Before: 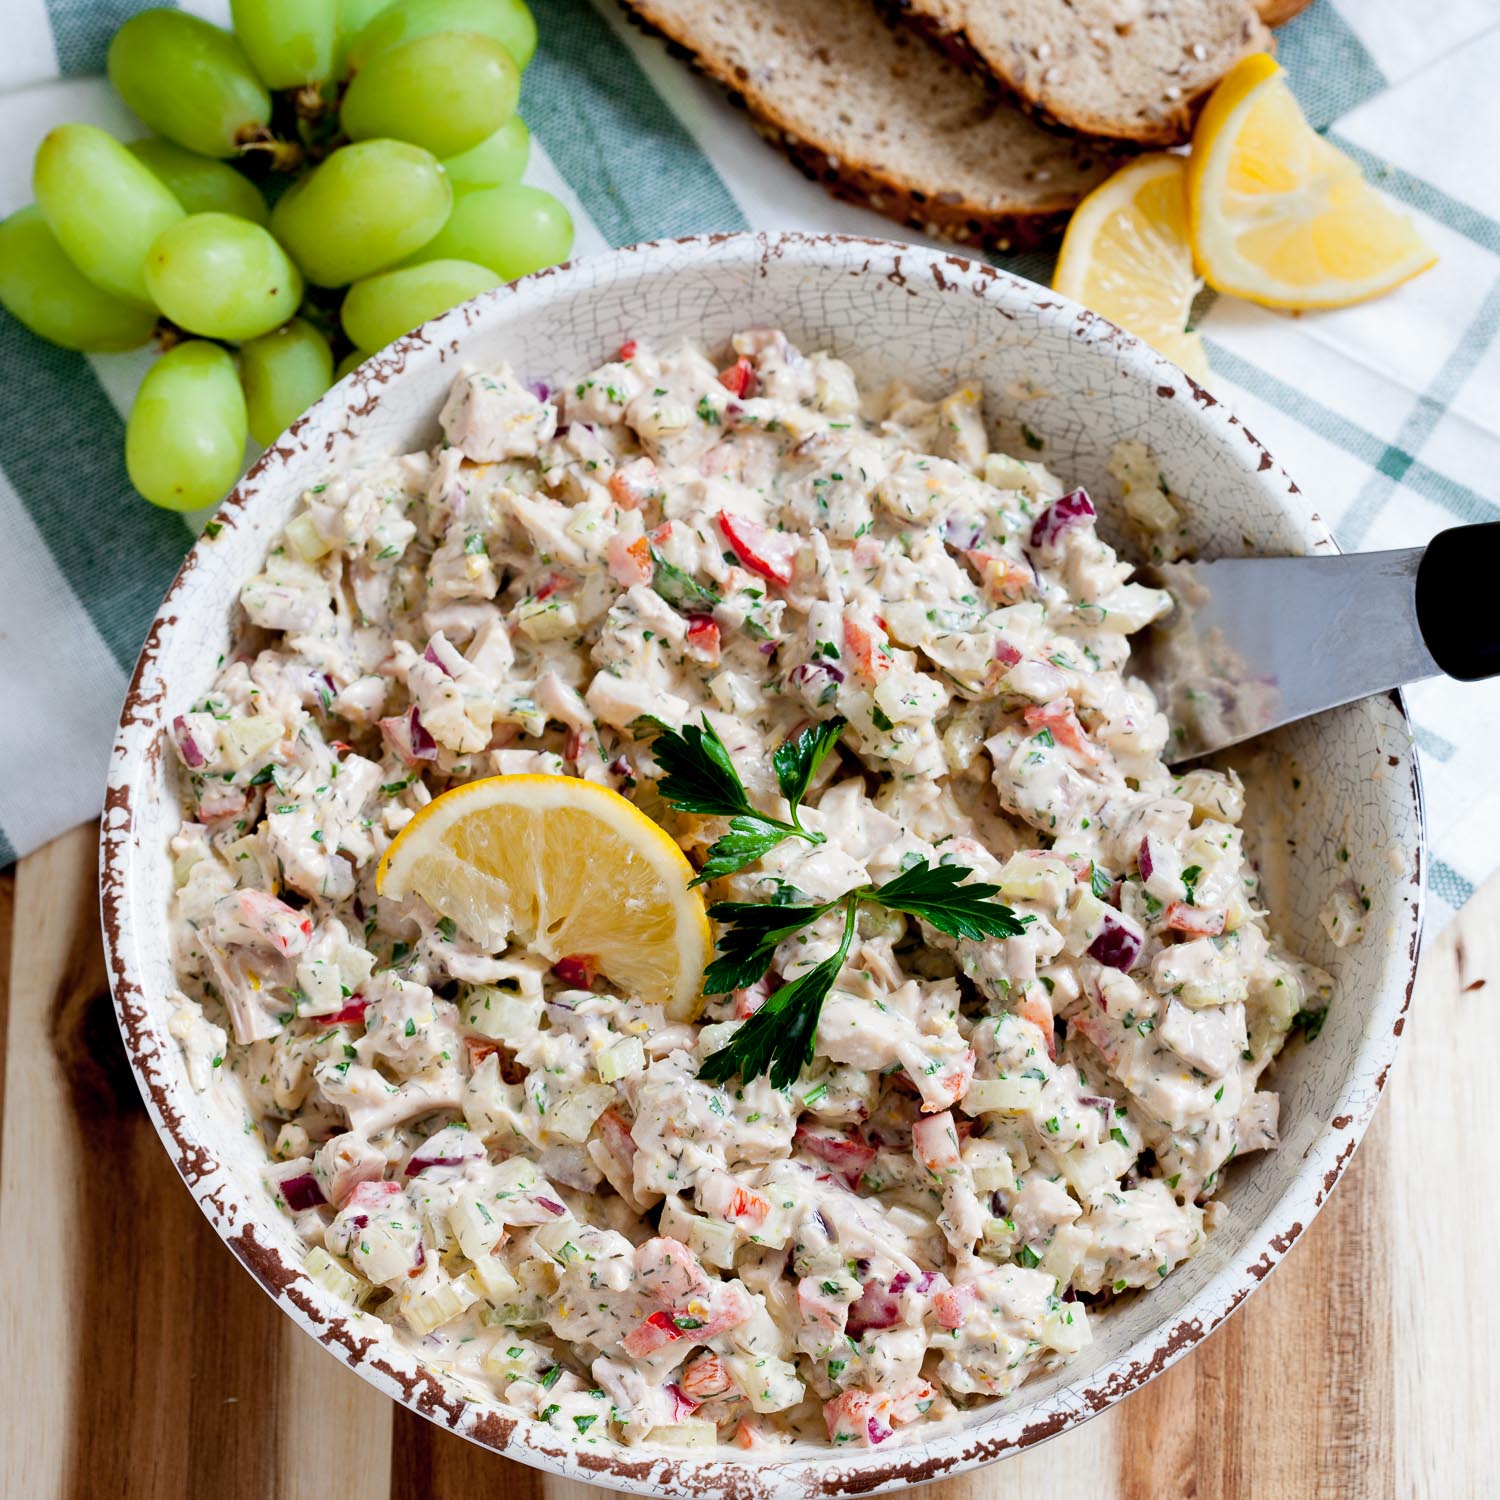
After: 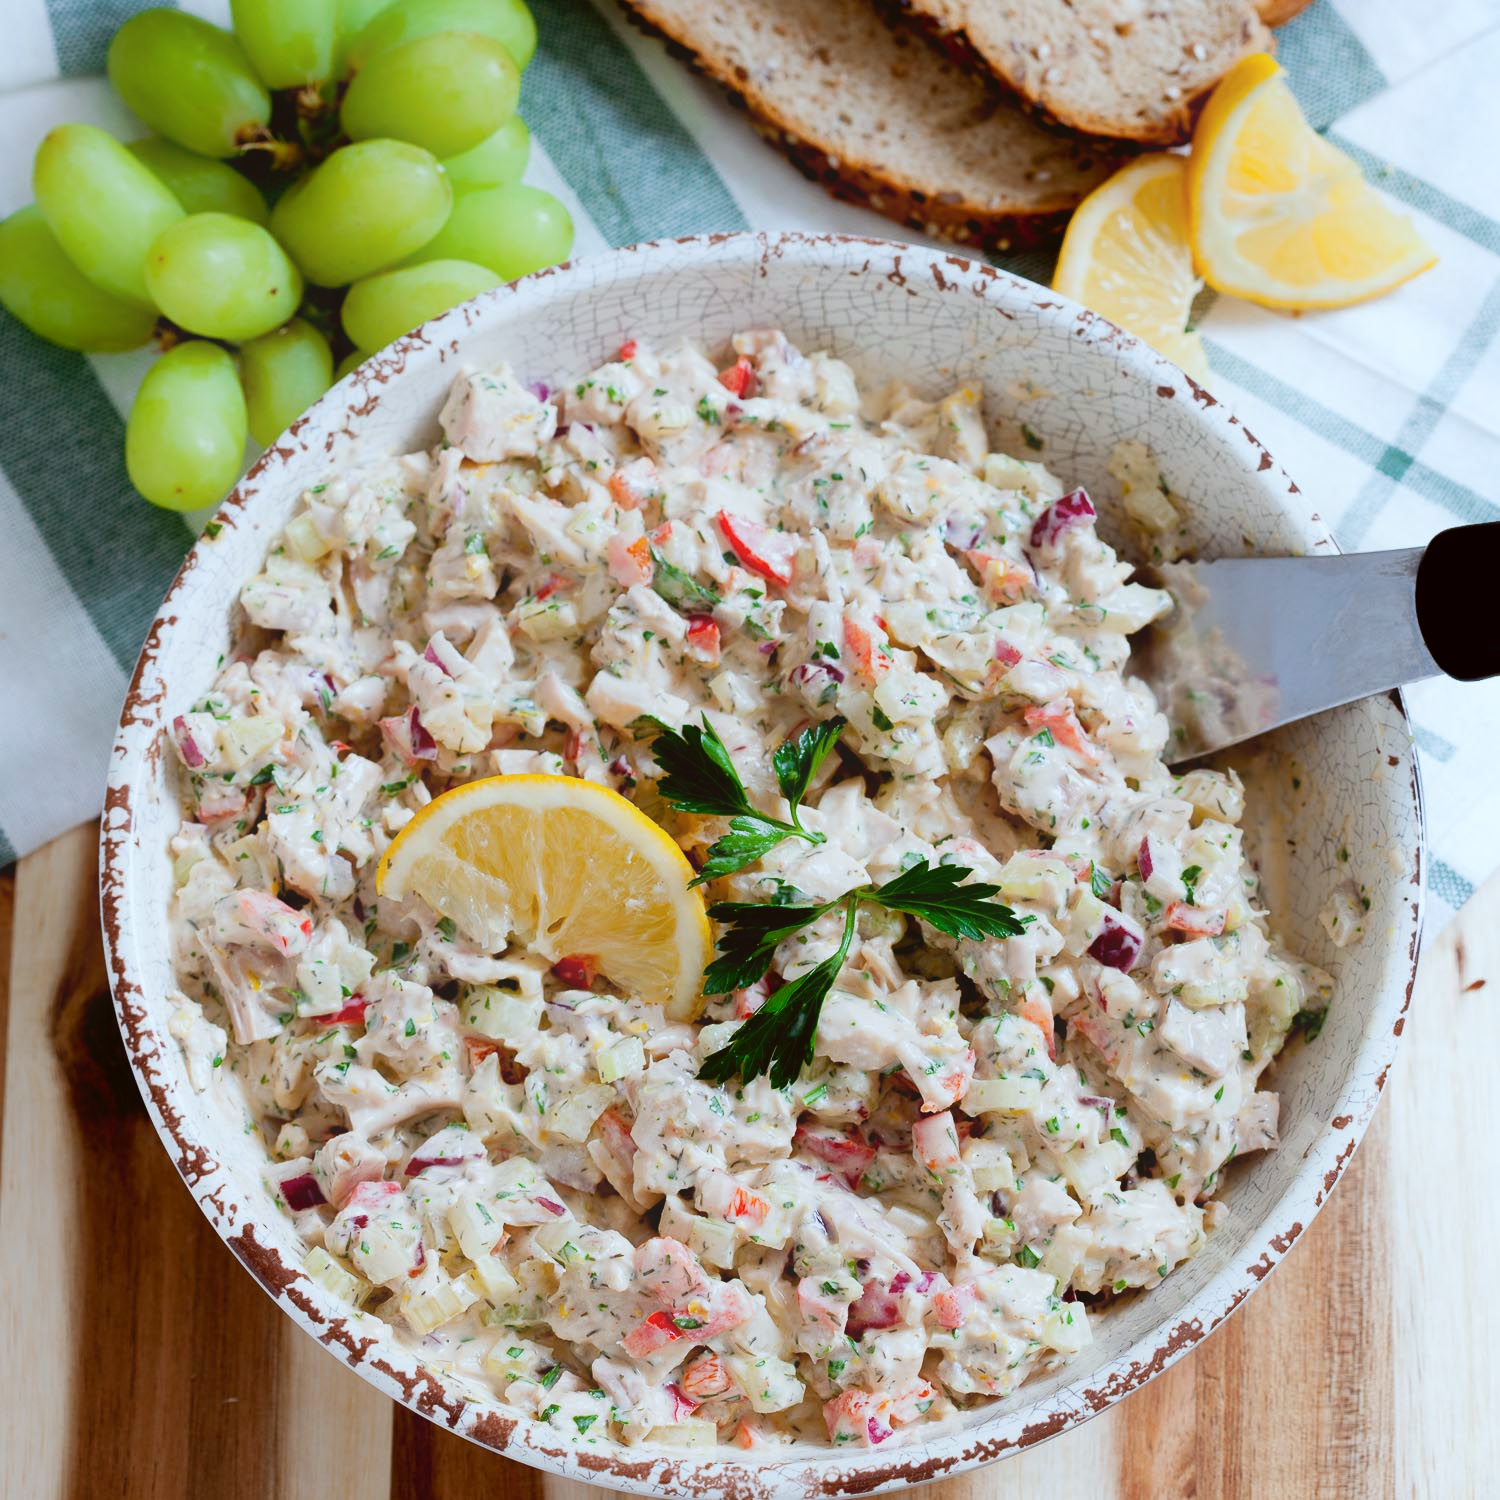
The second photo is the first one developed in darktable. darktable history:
contrast equalizer: y [[0.46, 0.454, 0.451, 0.451, 0.455, 0.46], [0.5 ×6], [0.5 ×6], [0 ×6], [0 ×6]]
color correction: highlights a* -3.28, highlights b* -6.24, shadows a* 3.1, shadows b* 5.19
